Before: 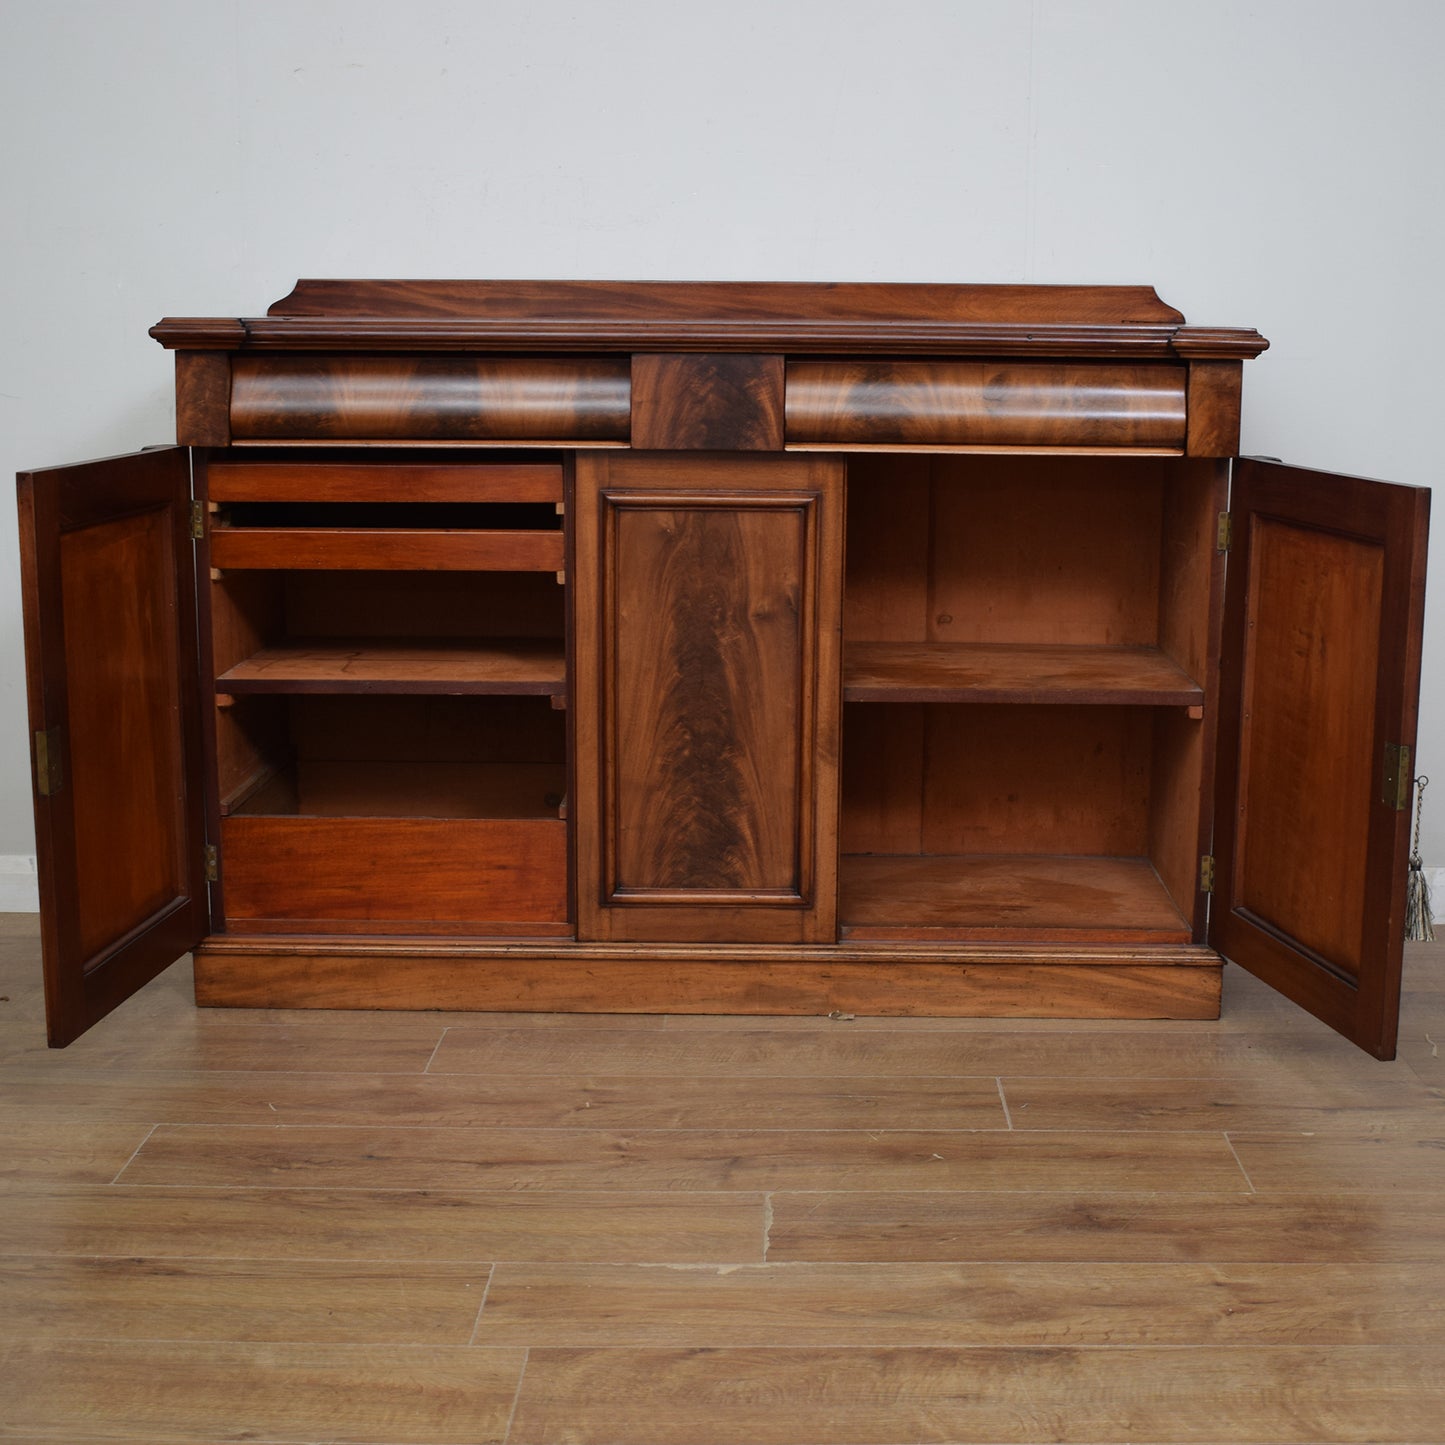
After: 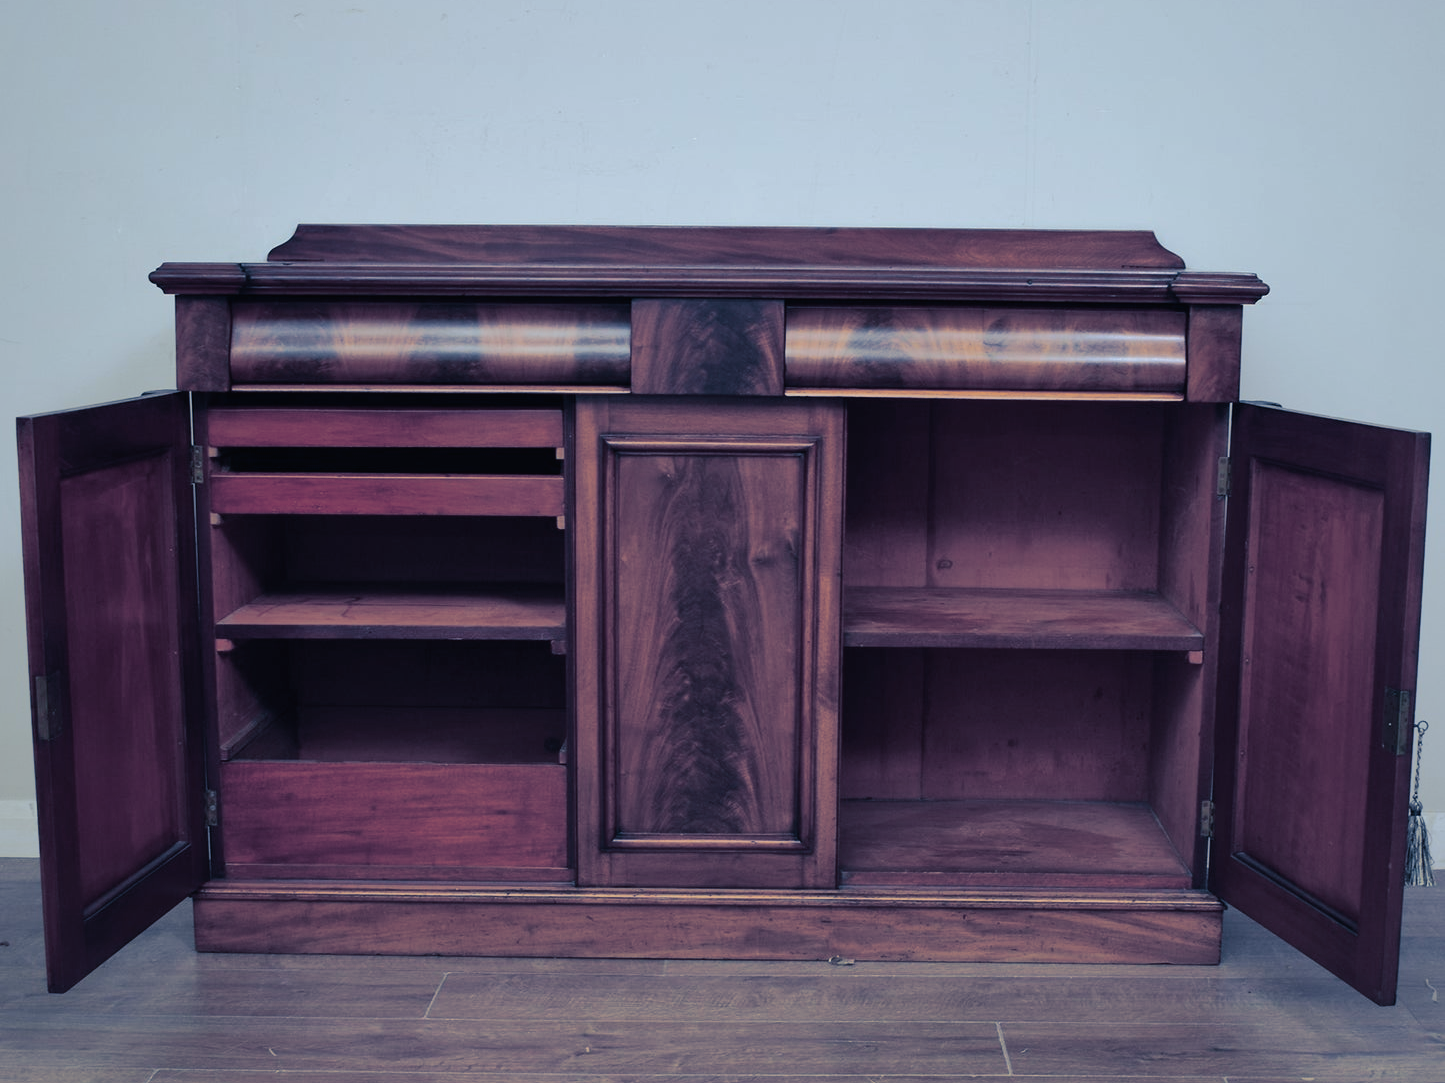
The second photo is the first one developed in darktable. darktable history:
crop: top 3.857%, bottom 21.132%
white balance: red 0.967, blue 1.049
color correction: highlights a* -2.73, highlights b* -2.09, shadows a* 2.41, shadows b* 2.73
tone curve: curves: ch0 [(0, 0.01) (0.037, 0.032) (0.131, 0.108) (0.275, 0.256) (0.483, 0.512) (0.61, 0.665) (0.696, 0.742) (0.792, 0.819) (0.911, 0.925) (0.997, 0.995)]; ch1 [(0, 0) (0.301, 0.3) (0.423, 0.421) (0.492, 0.488) (0.507, 0.503) (0.53, 0.532) (0.573, 0.586) (0.683, 0.702) (0.746, 0.77) (1, 1)]; ch2 [(0, 0) (0.246, 0.233) (0.36, 0.352) (0.415, 0.415) (0.485, 0.487) (0.502, 0.504) (0.525, 0.518) (0.539, 0.539) (0.587, 0.594) (0.636, 0.652) (0.711, 0.729) (0.845, 0.855) (0.998, 0.977)], color space Lab, independent channels, preserve colors none
split-toning: shadows › hue 226.8°, shadows › saturation 0.84
shadows and highlights: on, module defaults
